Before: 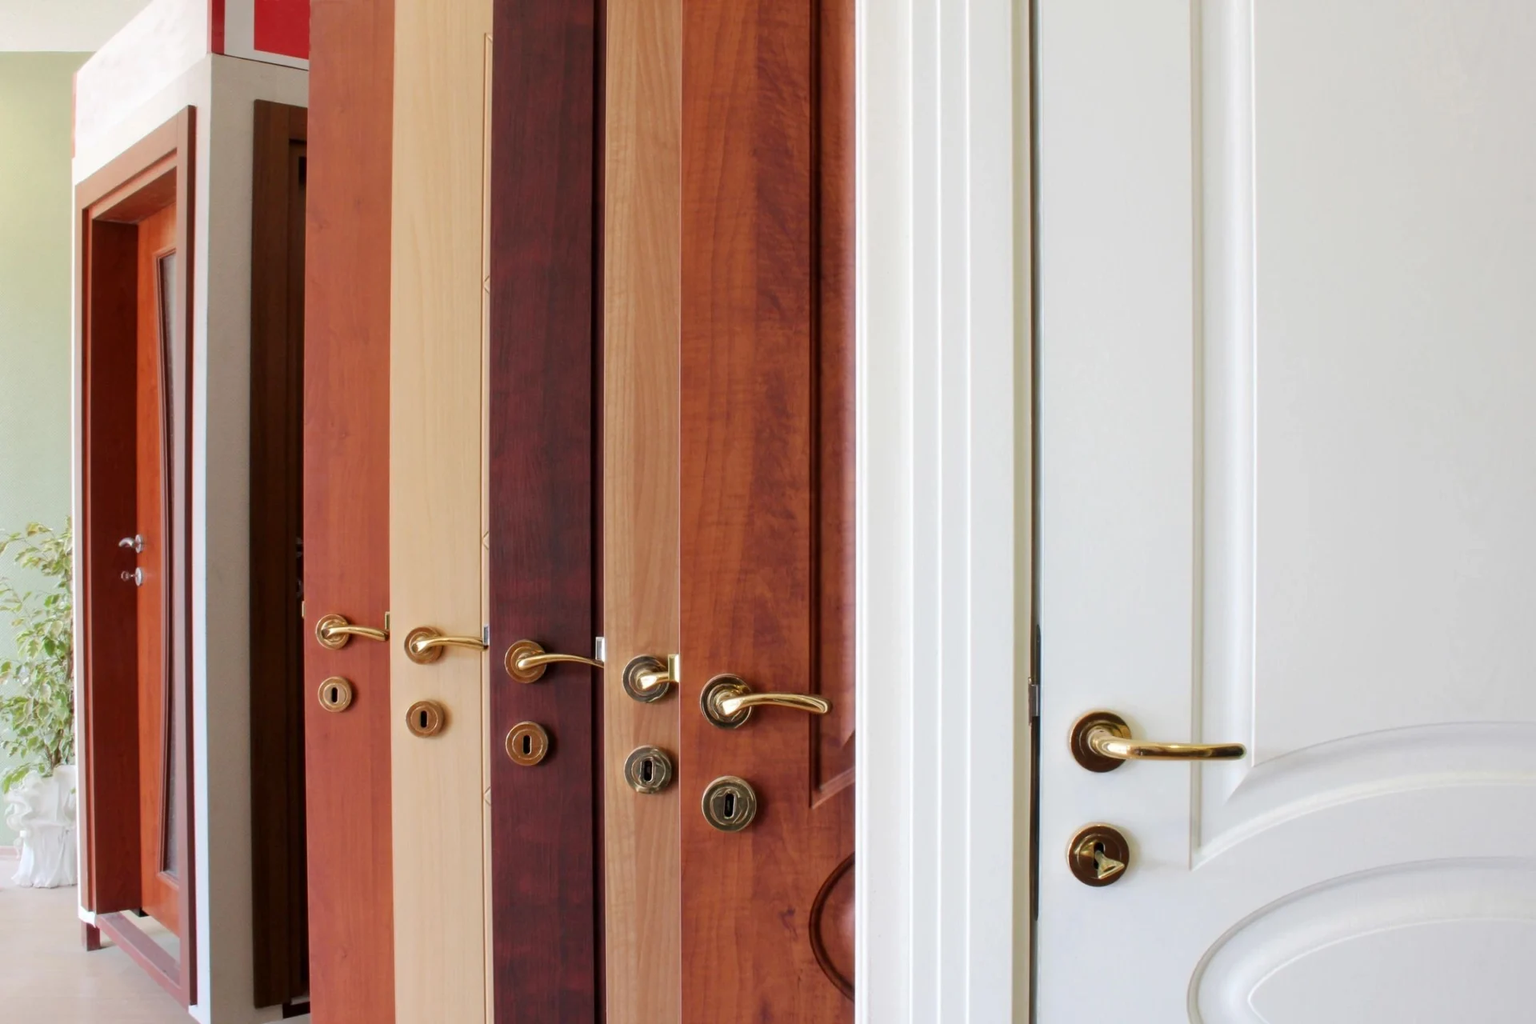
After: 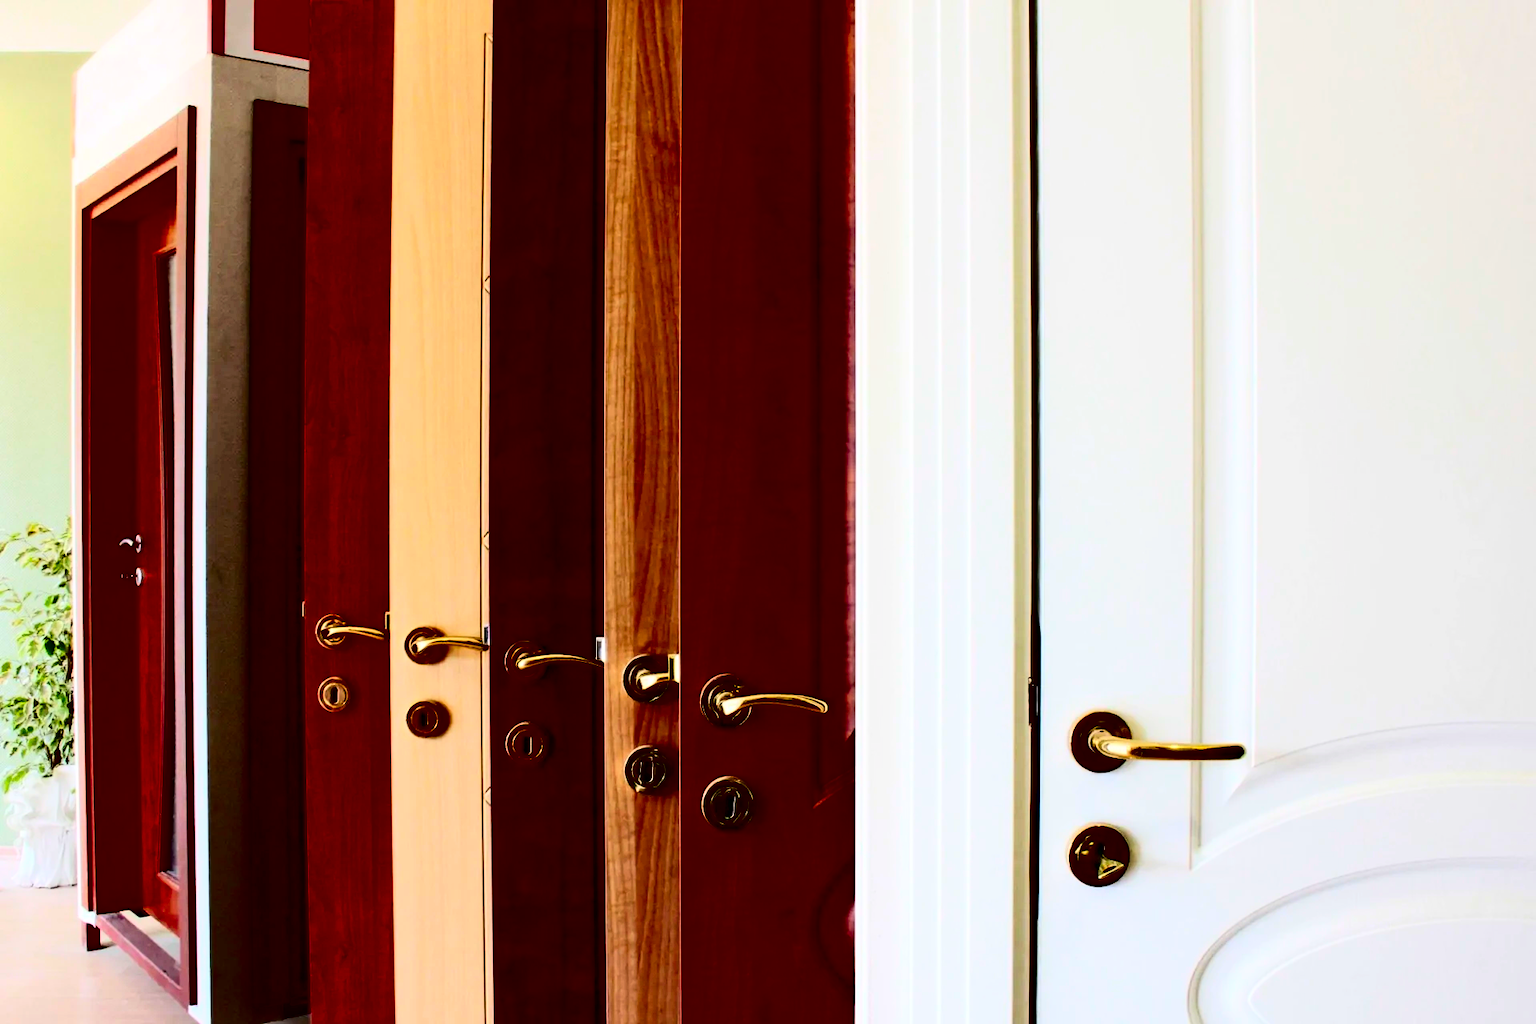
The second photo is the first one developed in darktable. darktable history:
color correction: highlights b* -0.005
contrast brightness saturation: contrast 0.772, brightness -0.982, saturation 0.987
